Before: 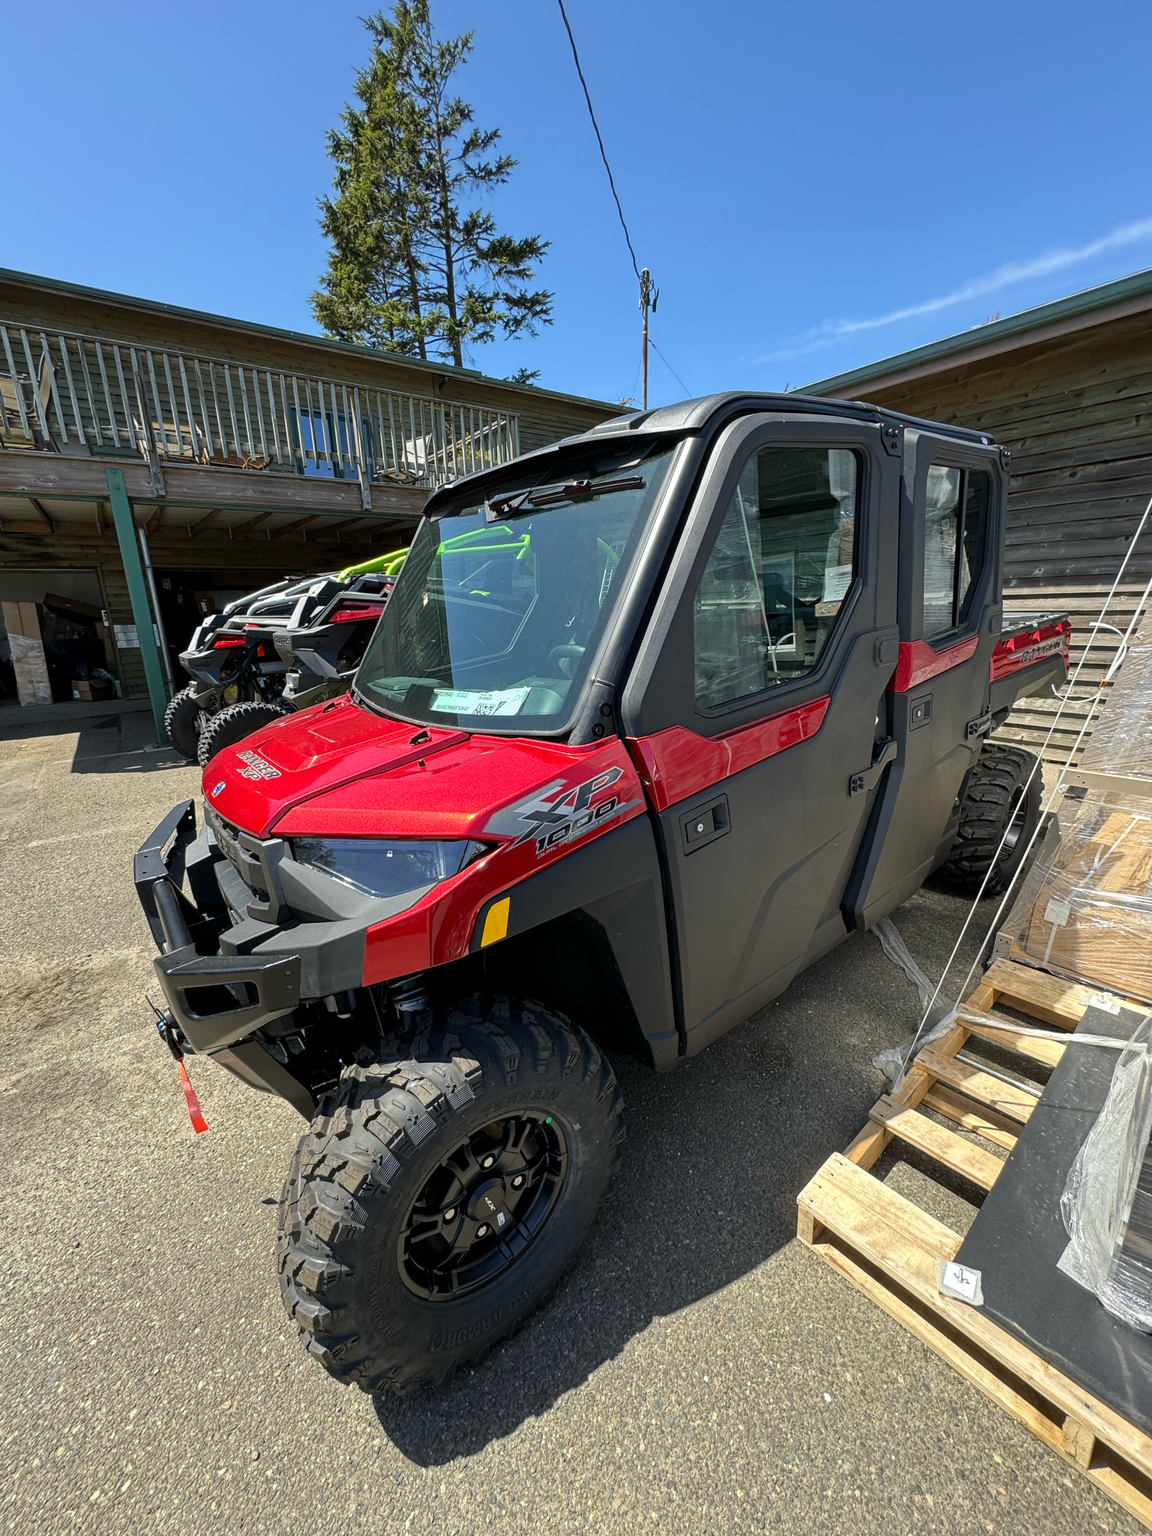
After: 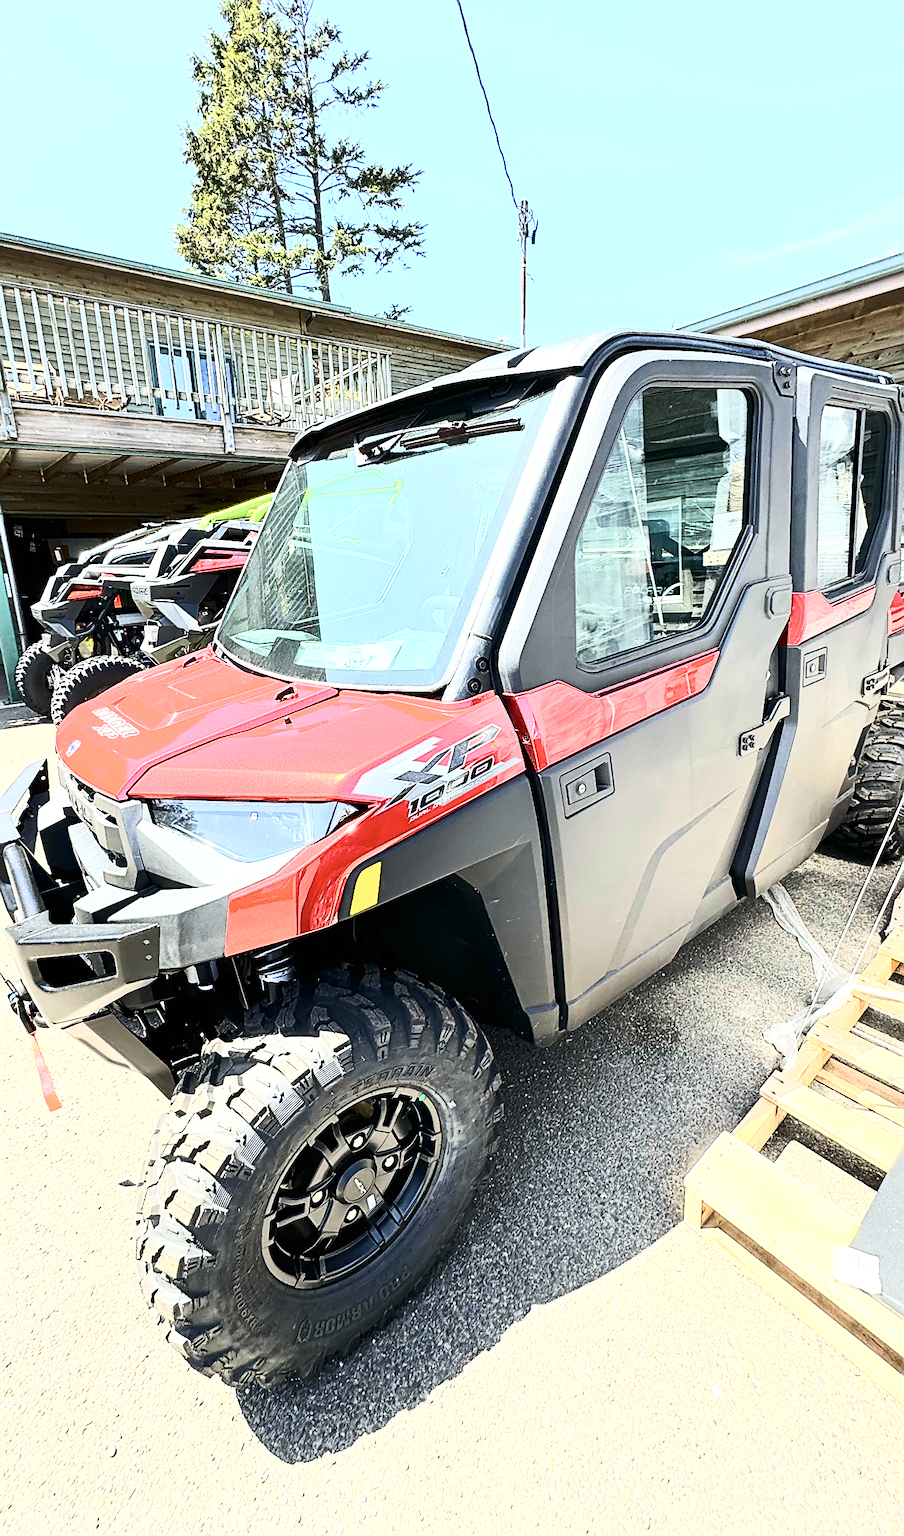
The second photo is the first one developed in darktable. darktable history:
crop and rotate: left 13.007%, top 5.302%, right 12.61%
exposure: black level correction 0, exposure 1.598 EV, compensate exposure bias true, compensate highlight preservation false
tone curve: curves: ch0 [(0, 0) (0.003, 0.004) (0.011, 0.015) (0.025, 0.034) (0.044, 0.061) (0.069, 0.095) (0.1, 0.137) (0.136, 0.186) (0.177, 0.243) (0.224, 0.307) (0.277, 0.416) (0.335, 0.533) (0.399, 0.641) (0.468, 0.748) (0.543, 0.829) (0.623, 0.886) (0.709, 0.924) (0.801, 0.951) (0.898, 0.975) (1, 1)], color space Lab, linked channels, preserve colors none
contrast brightness saturation: contrast 0.253, saturation -0.321
sharpen: on, module defaults
